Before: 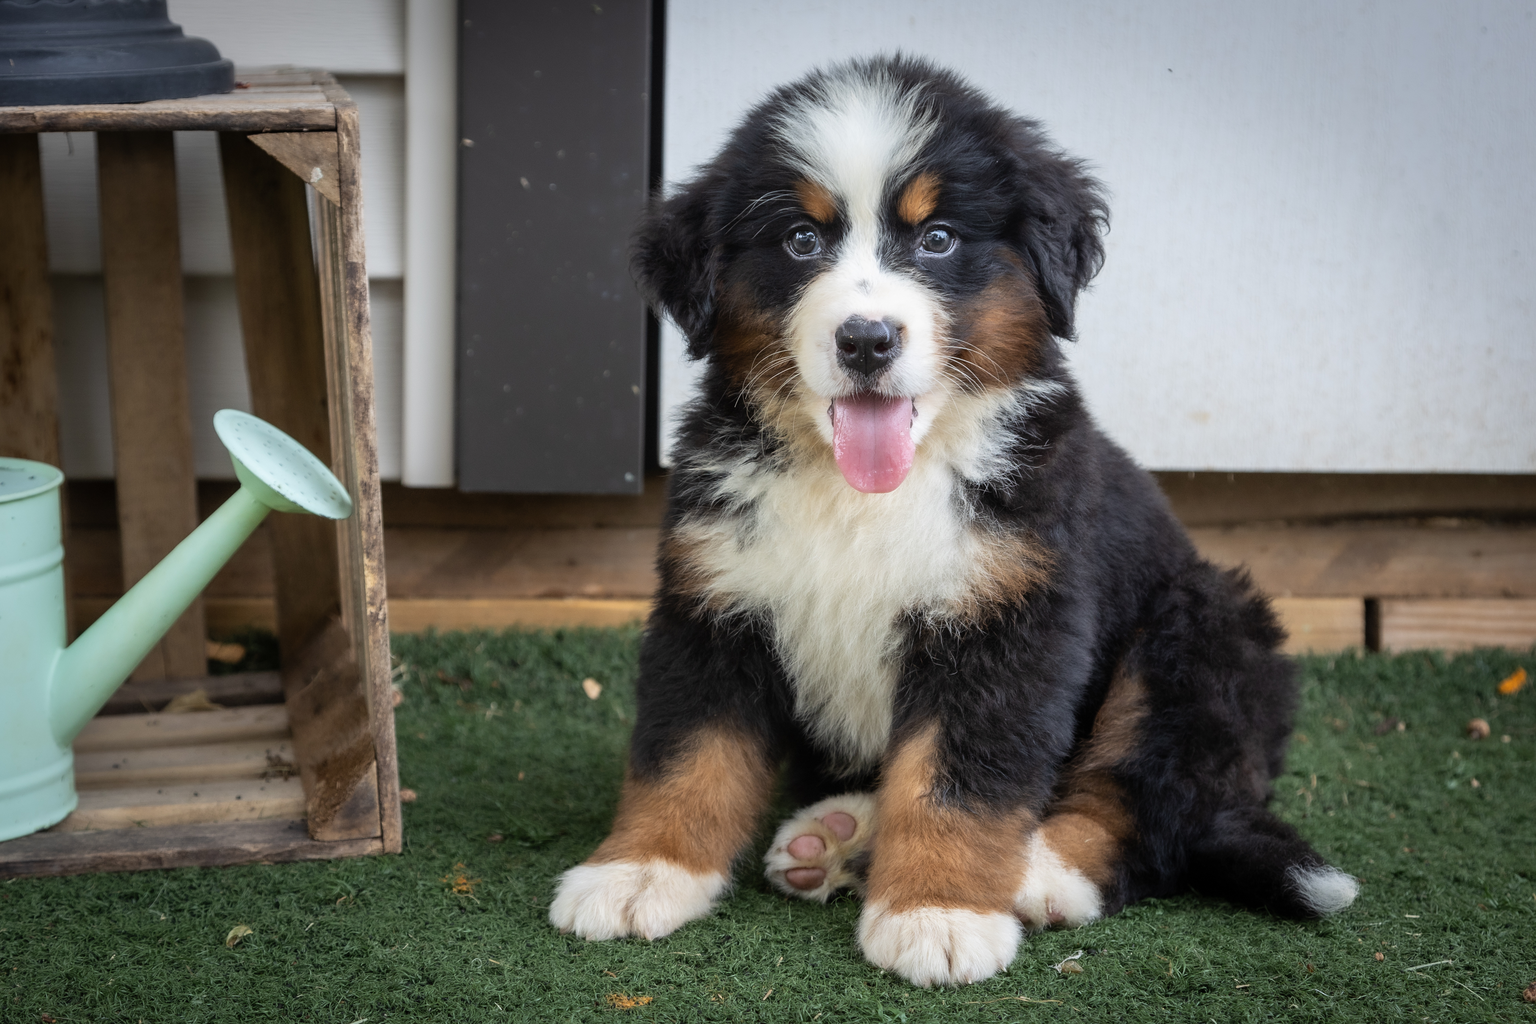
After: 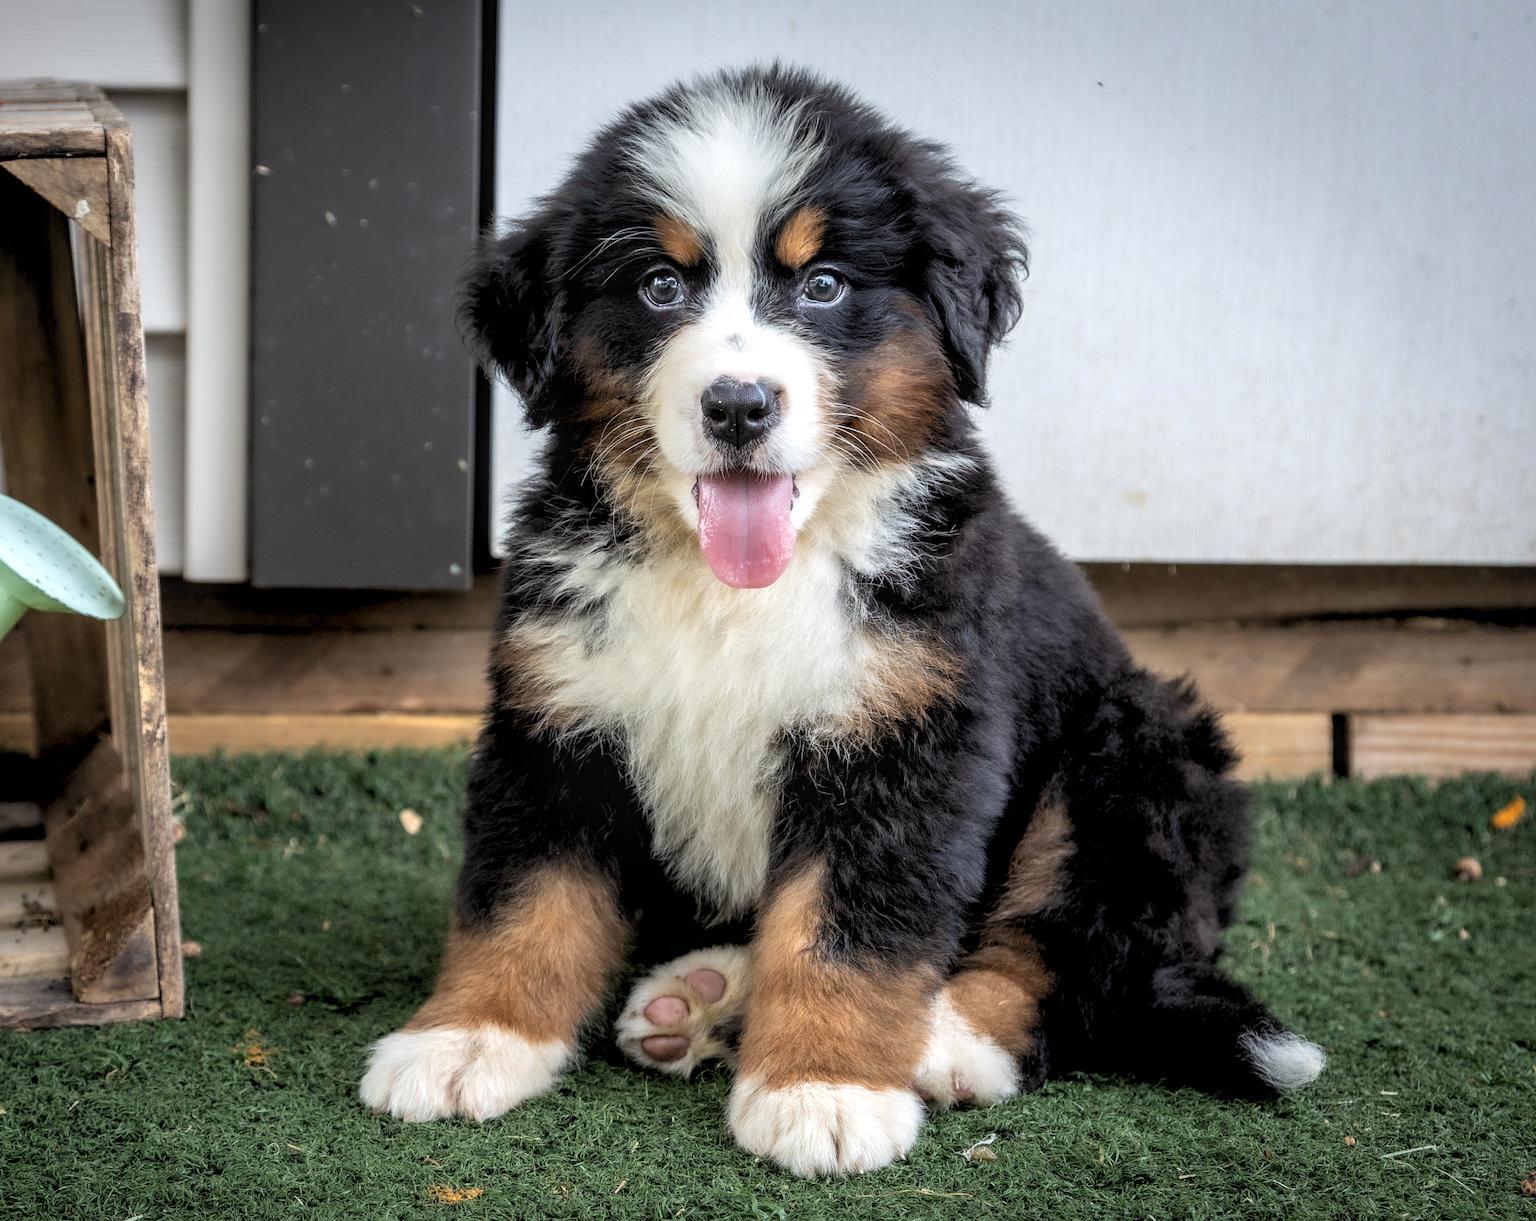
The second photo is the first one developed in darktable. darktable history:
crop: left 16.145%
white balance: emerald 1
local contrast: on, module defaults
rgb levels: levels [[0.01, 0.419, 0.839], [0, 0.5, 1], [0, 0.5, 1]]
